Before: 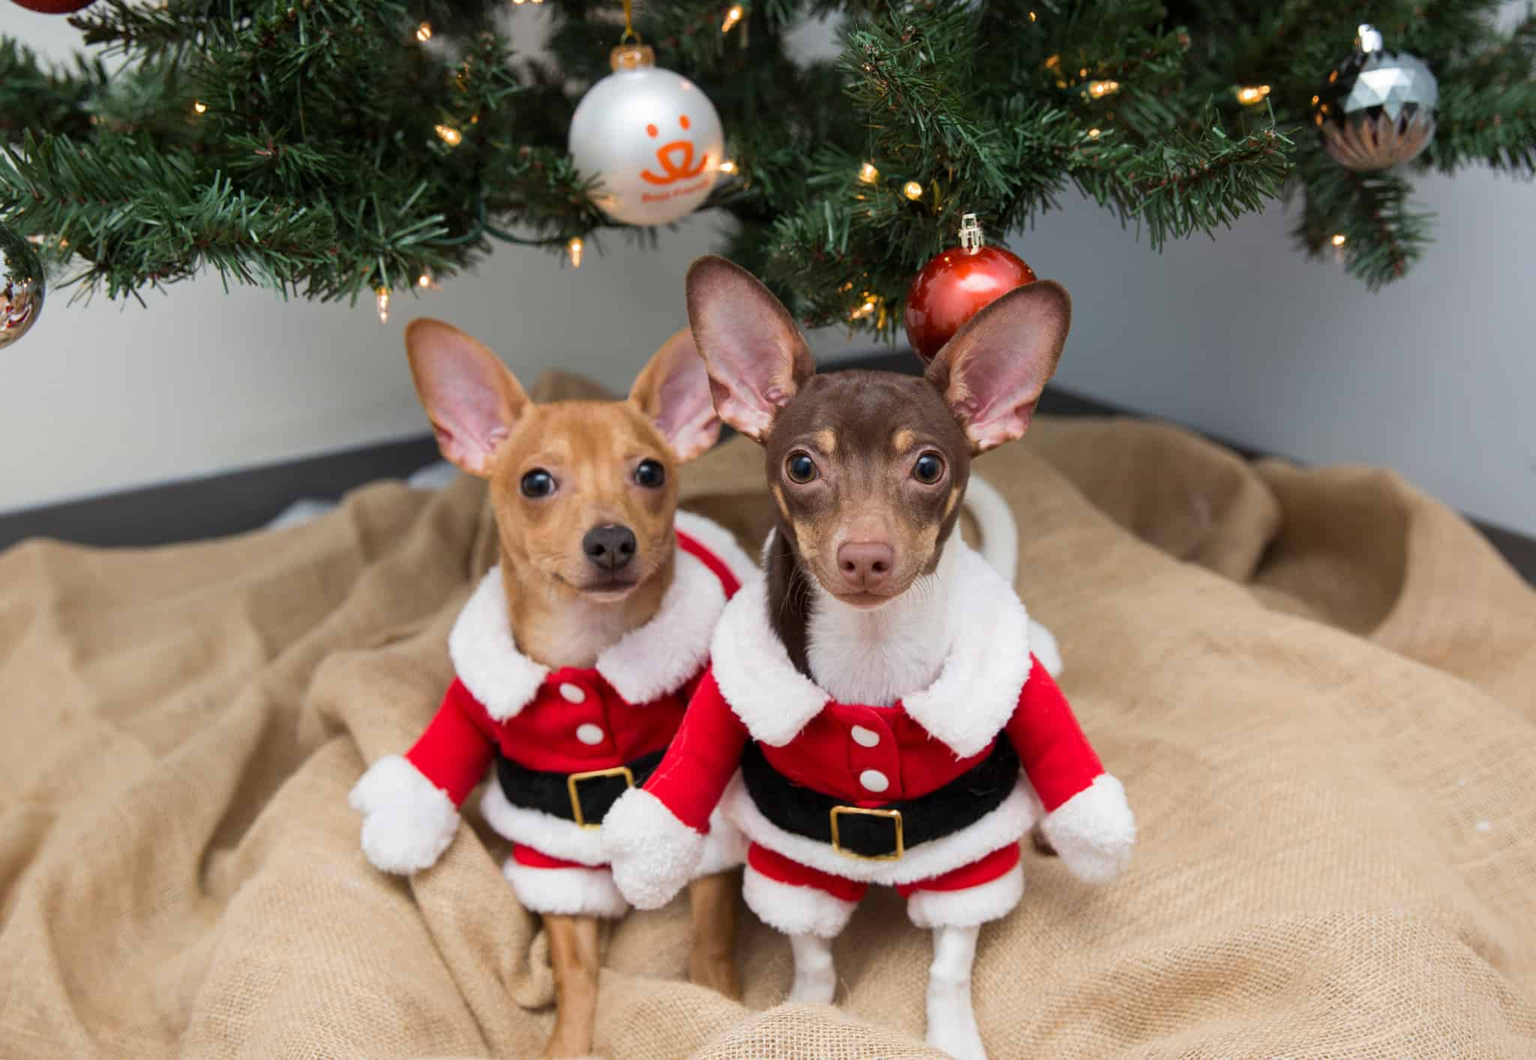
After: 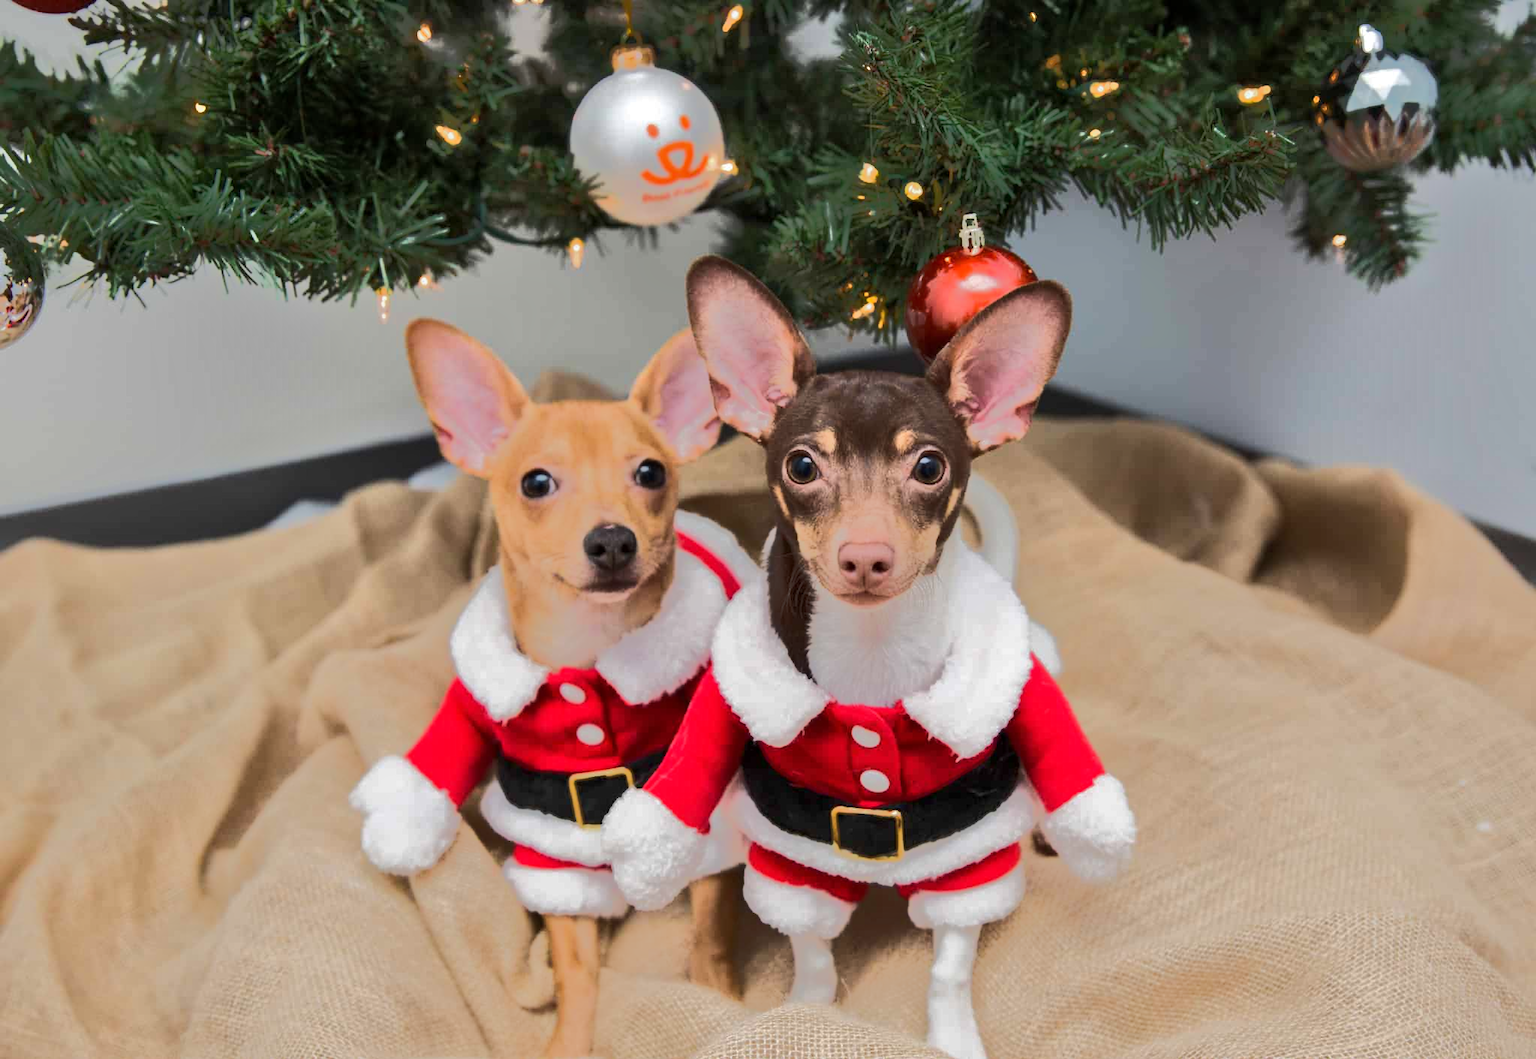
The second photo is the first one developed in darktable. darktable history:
tone equalizer: -7 EV -0.654 EV, -6 EV 0.969 EV, -5 EV -0.487 EV, -4 EV 0.415 EV, -3 EV 0.417 EV, -2 EV 0.133 EV, -1 EV -0.151 EV, +0 EV -0.416 EV, edges refinement/feathering 500, mask exposure compensation -1.57 EV, preserve details guided filter
